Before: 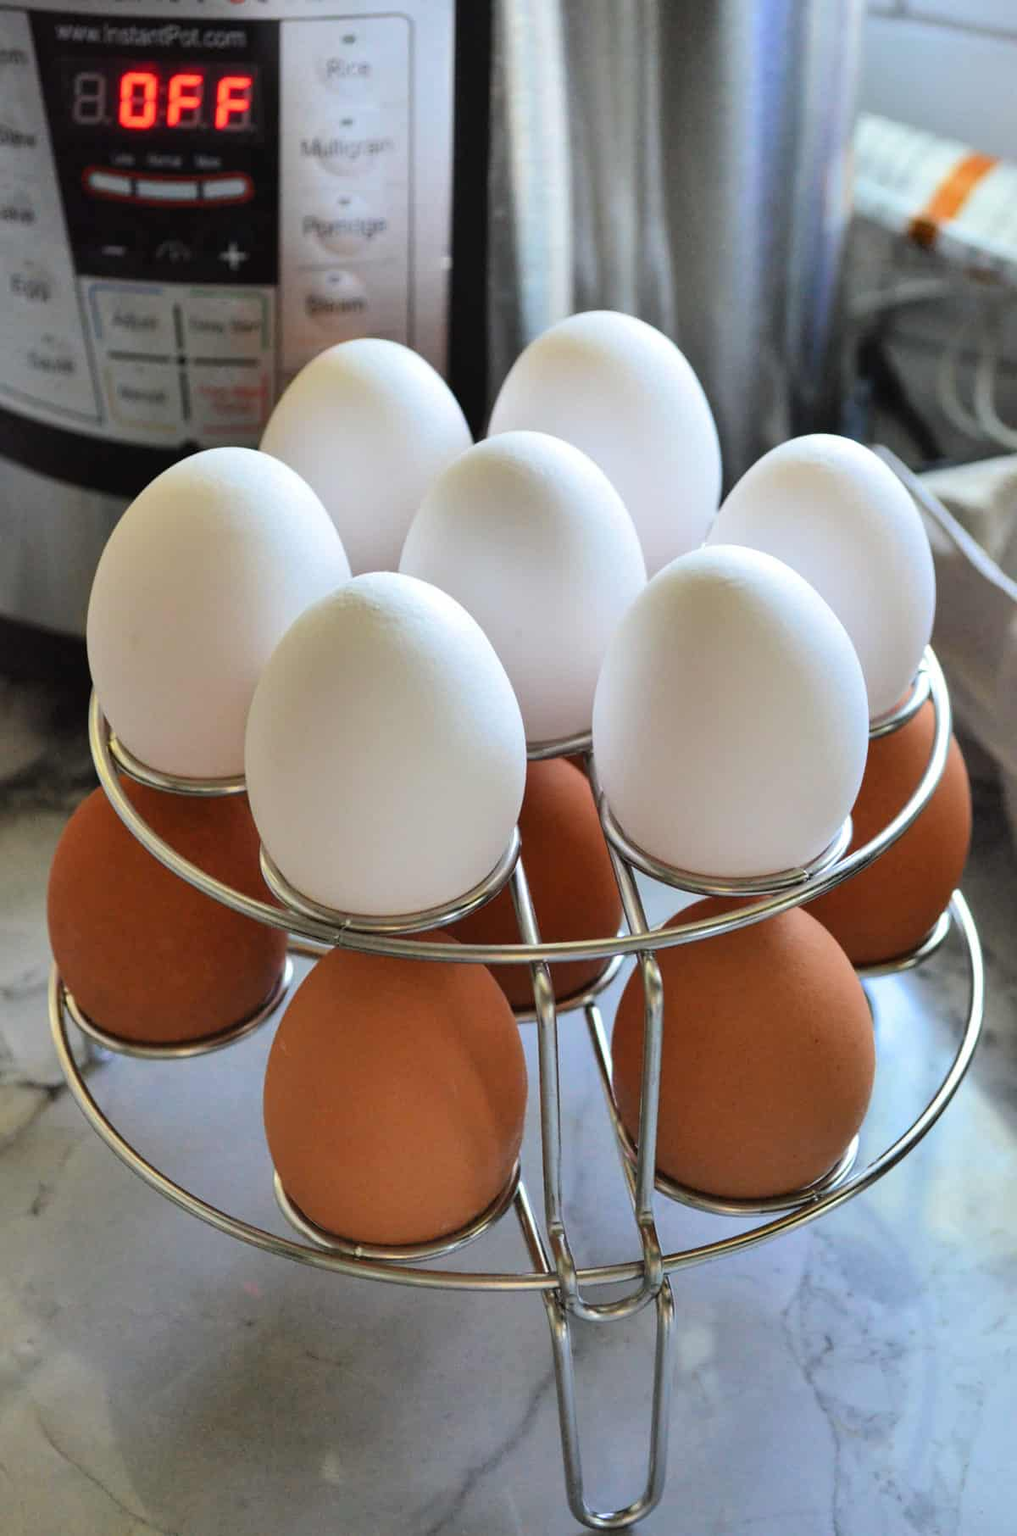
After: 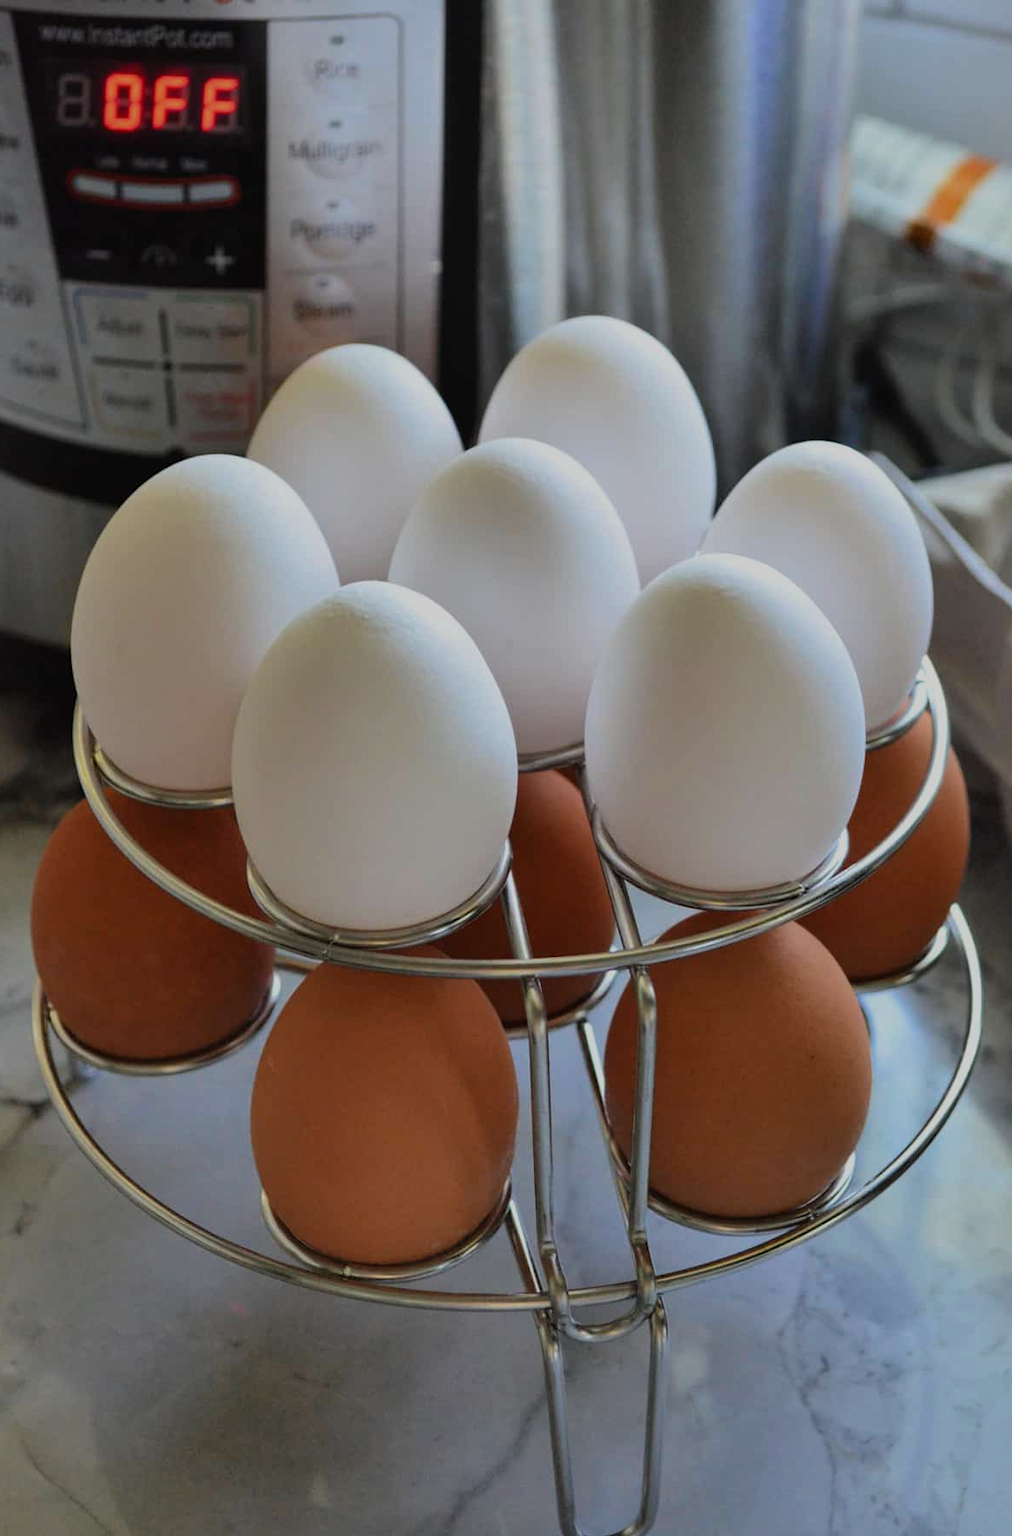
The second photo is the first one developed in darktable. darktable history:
exposure: black level correction 0, exposure -0.7 EV, compensate highlight preservation false
crop: left 1.669%, right 0.27%, bottom 1.491%
